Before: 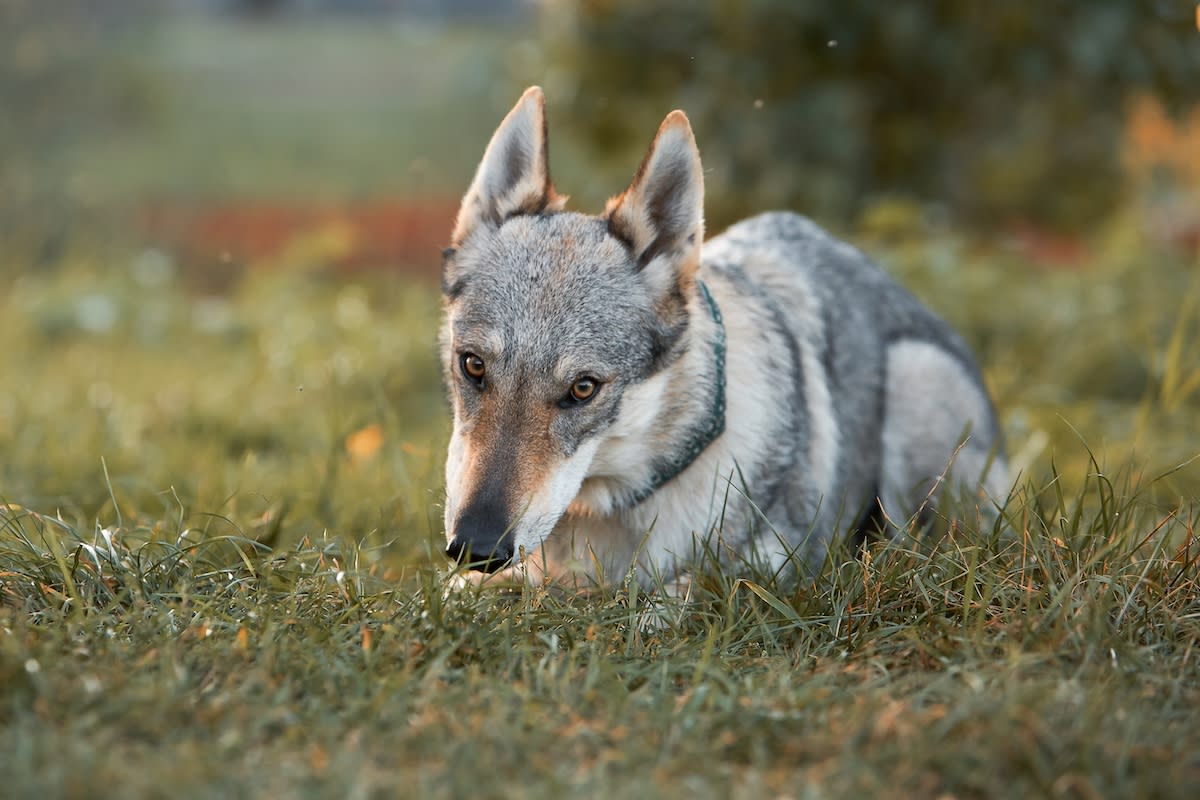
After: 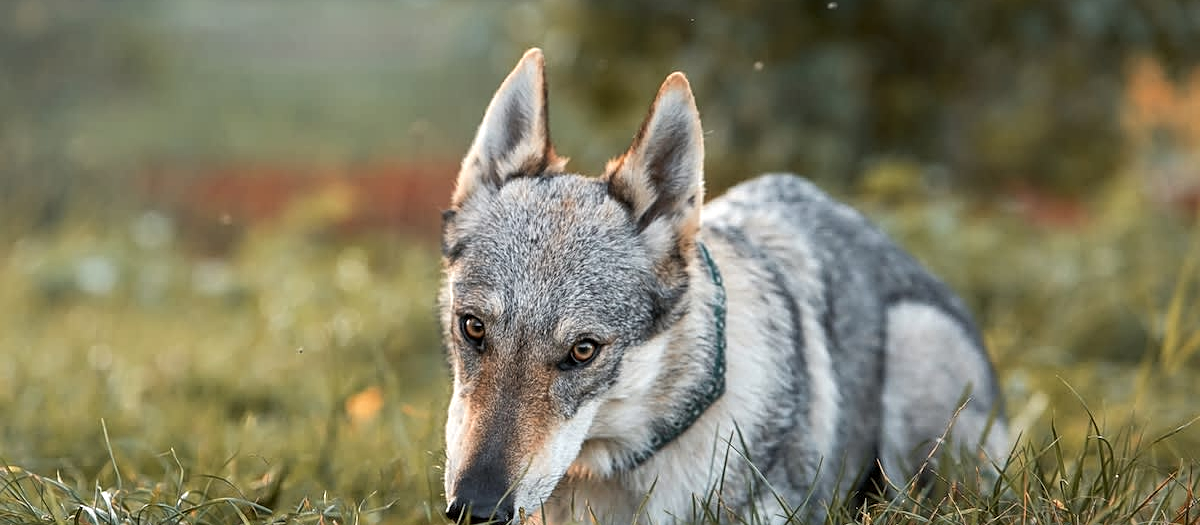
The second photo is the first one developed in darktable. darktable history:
sharpen: on, module defaults
exposure: black level correction -0.003, exposure 0.04 EV, compensate highlight preservation false
crop and rotate: top 4.848%, bottom 29.503%
local contrast: highlights 55%, shadows 52%, detail 130%, midtone range 0.452
